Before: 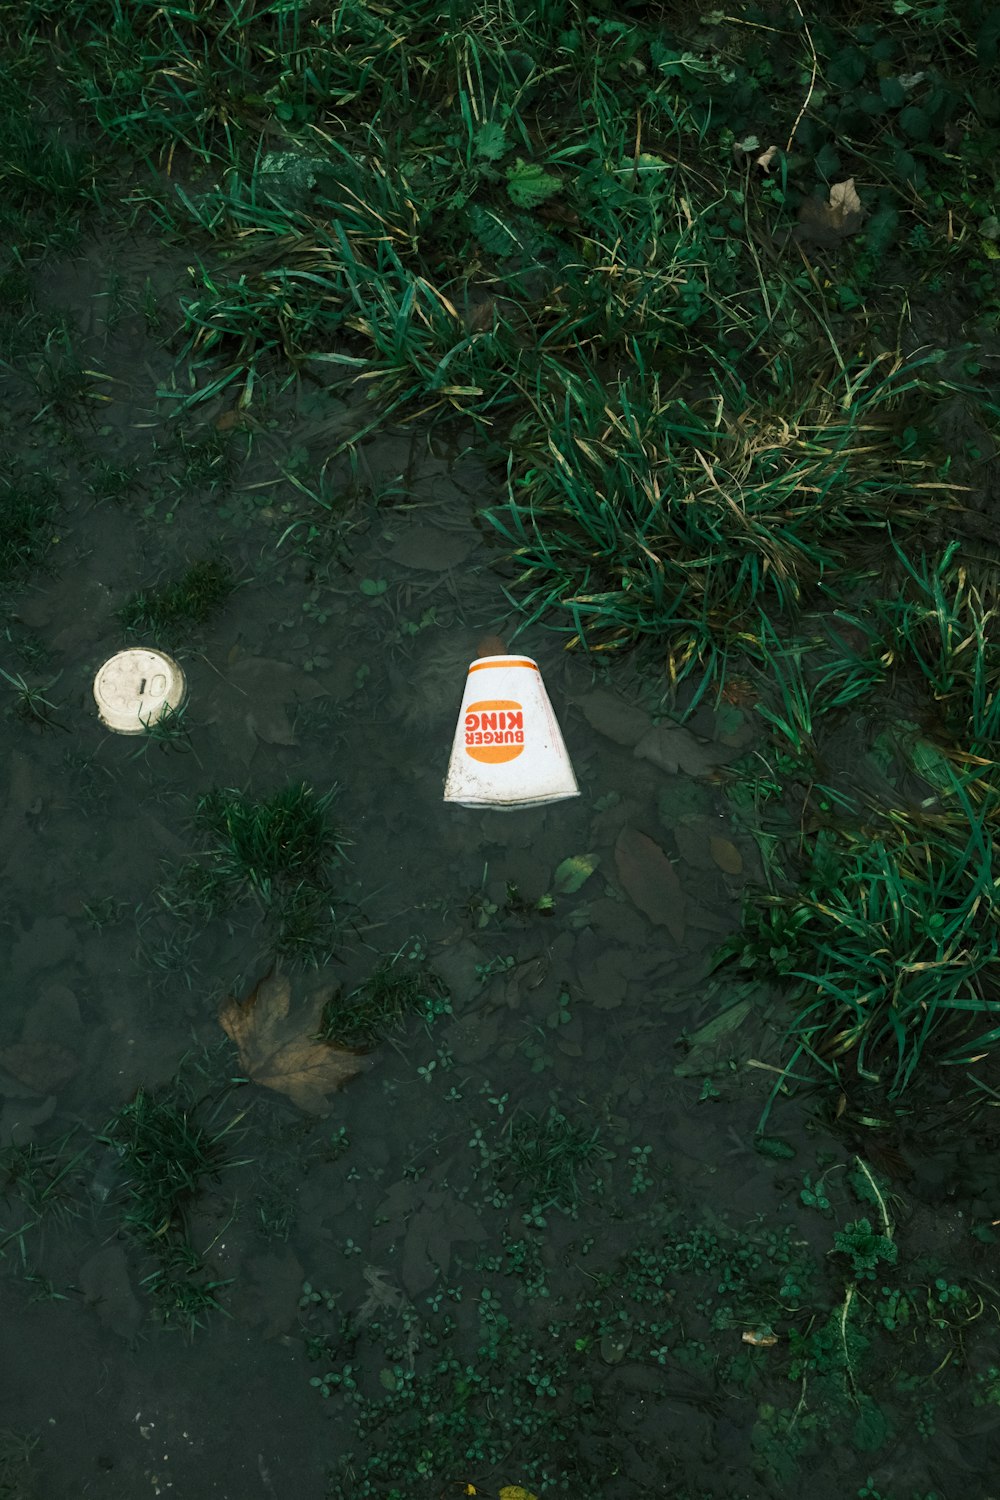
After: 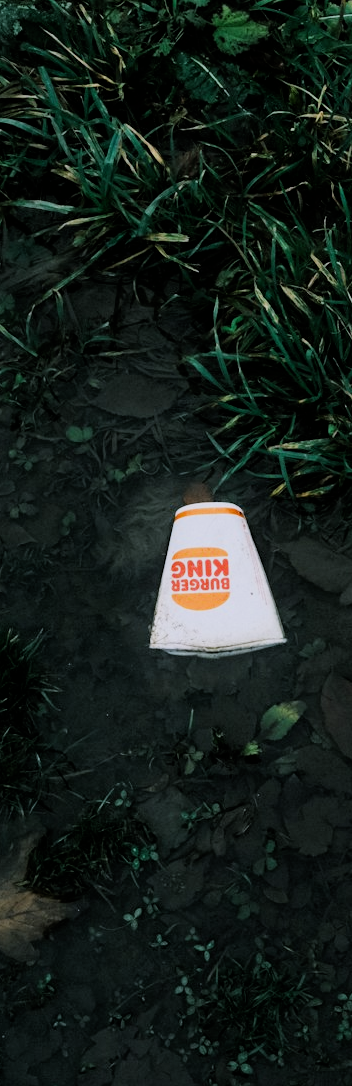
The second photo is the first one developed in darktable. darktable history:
crop and rotate: left 29.476%, top 10.214%, right 35.32%, bottom 17.333%
white balance: red 1.004, blue 1.096
color balance: contrast fulcrum 17.78%
filmic rgb: black relative exposure -5 EV, hardness 2.88, contrast 1.2, highlights saturation mix -30%
